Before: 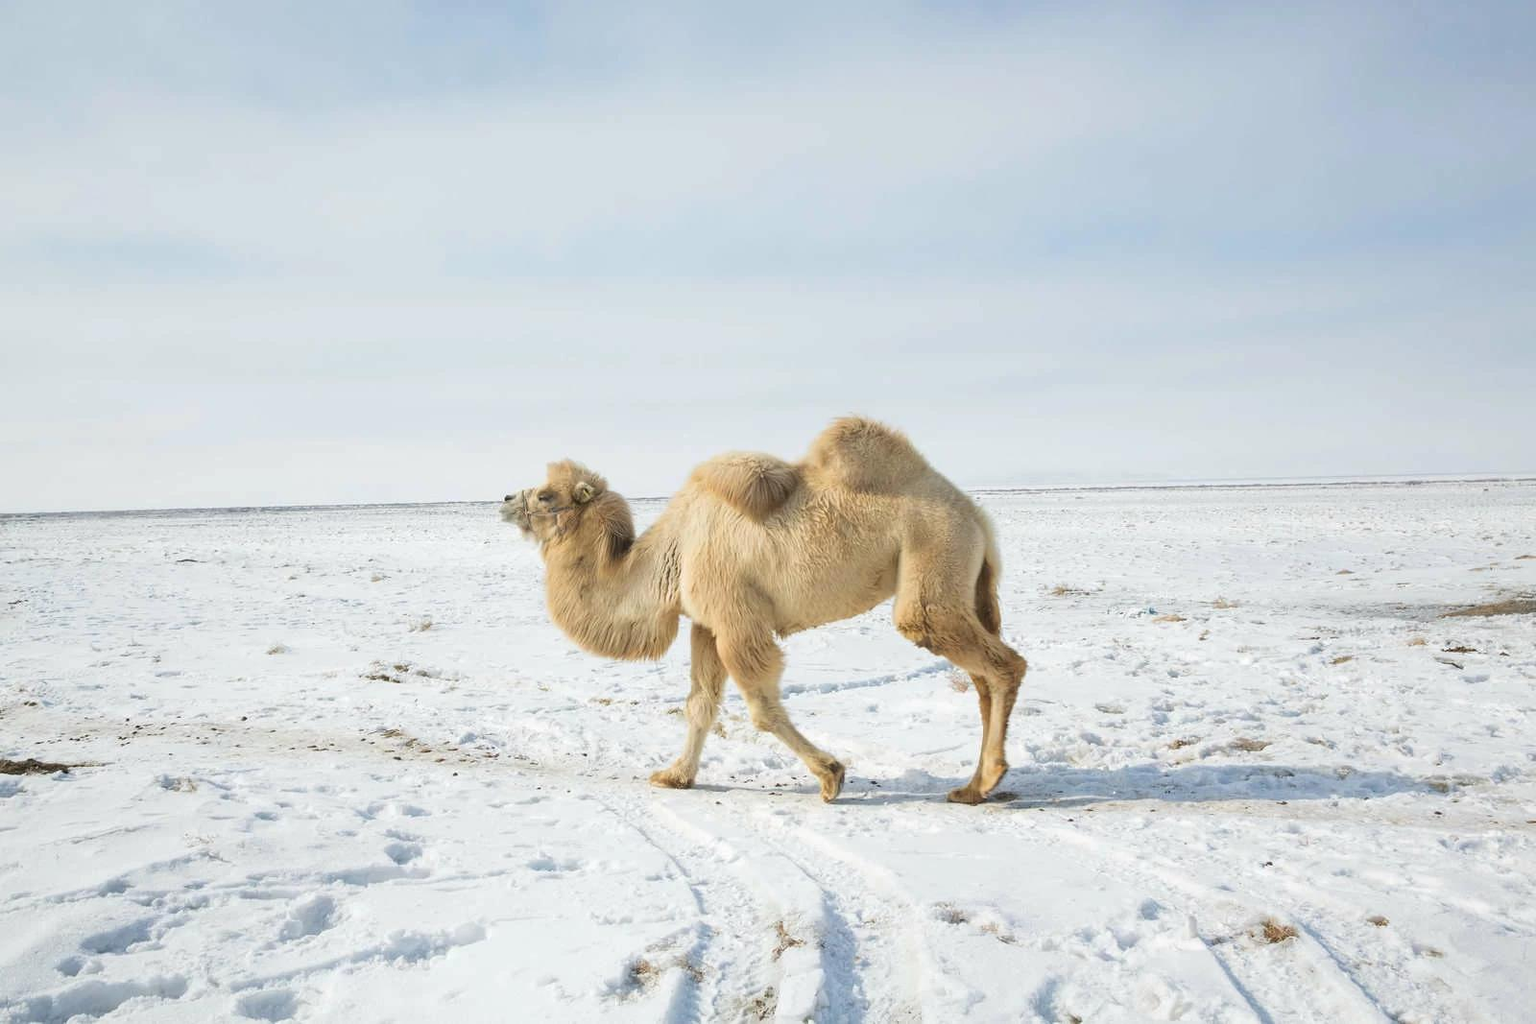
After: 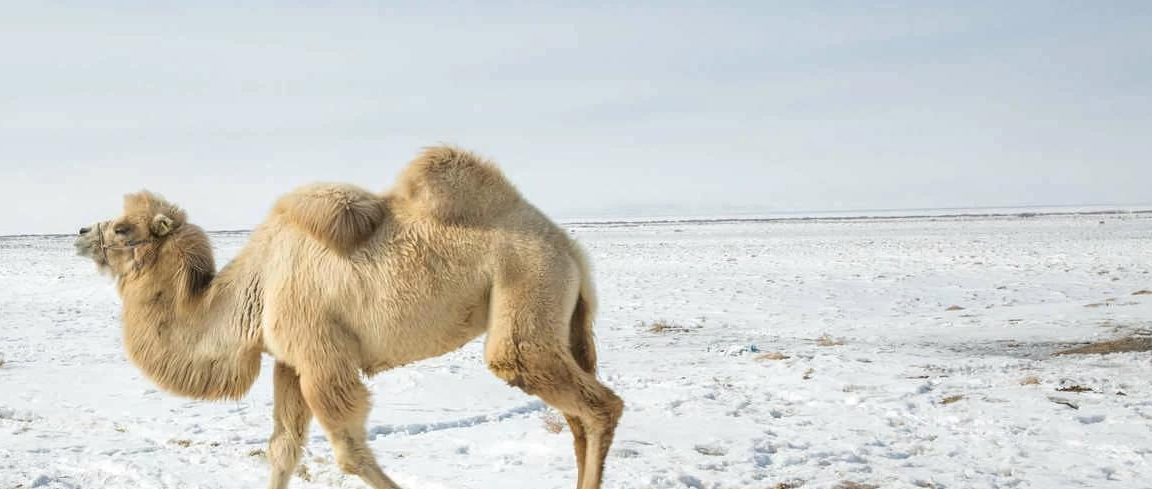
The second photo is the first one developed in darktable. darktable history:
tone equalizer: on, module defaults
local contrast: on, module defaults
crop and rotate: left 27.938%, top 27.046%, bottom 27.046%
